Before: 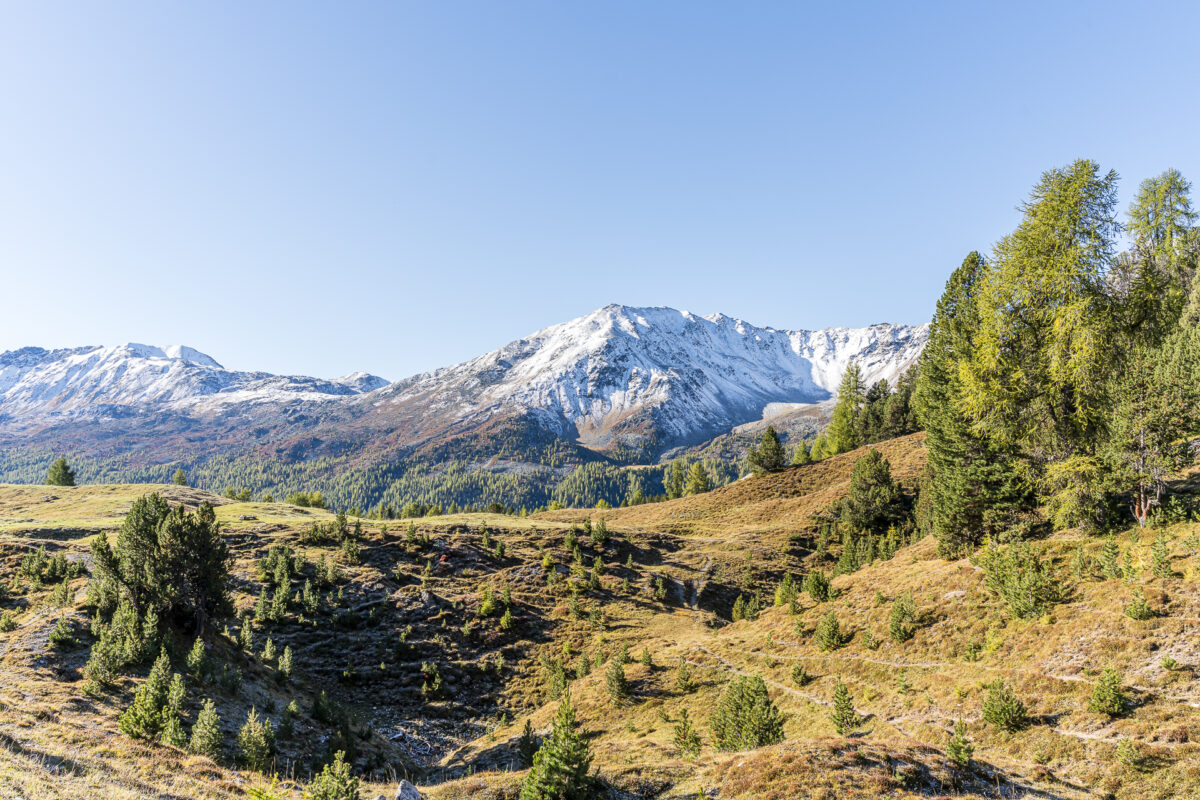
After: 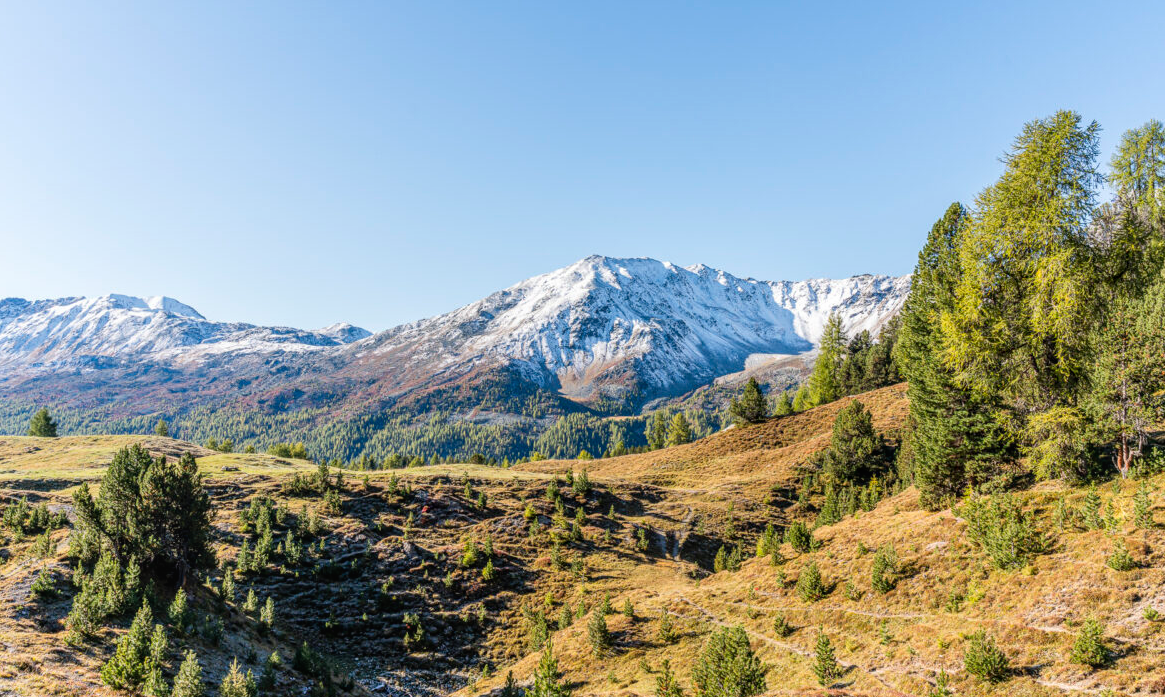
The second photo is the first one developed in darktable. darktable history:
exposure: black level correction 0.001, compensate highlight preservation false
local contrast: detail 110%
crop: left 1.507%, top 6.147%, right 1.379%, bottom 6.637%
